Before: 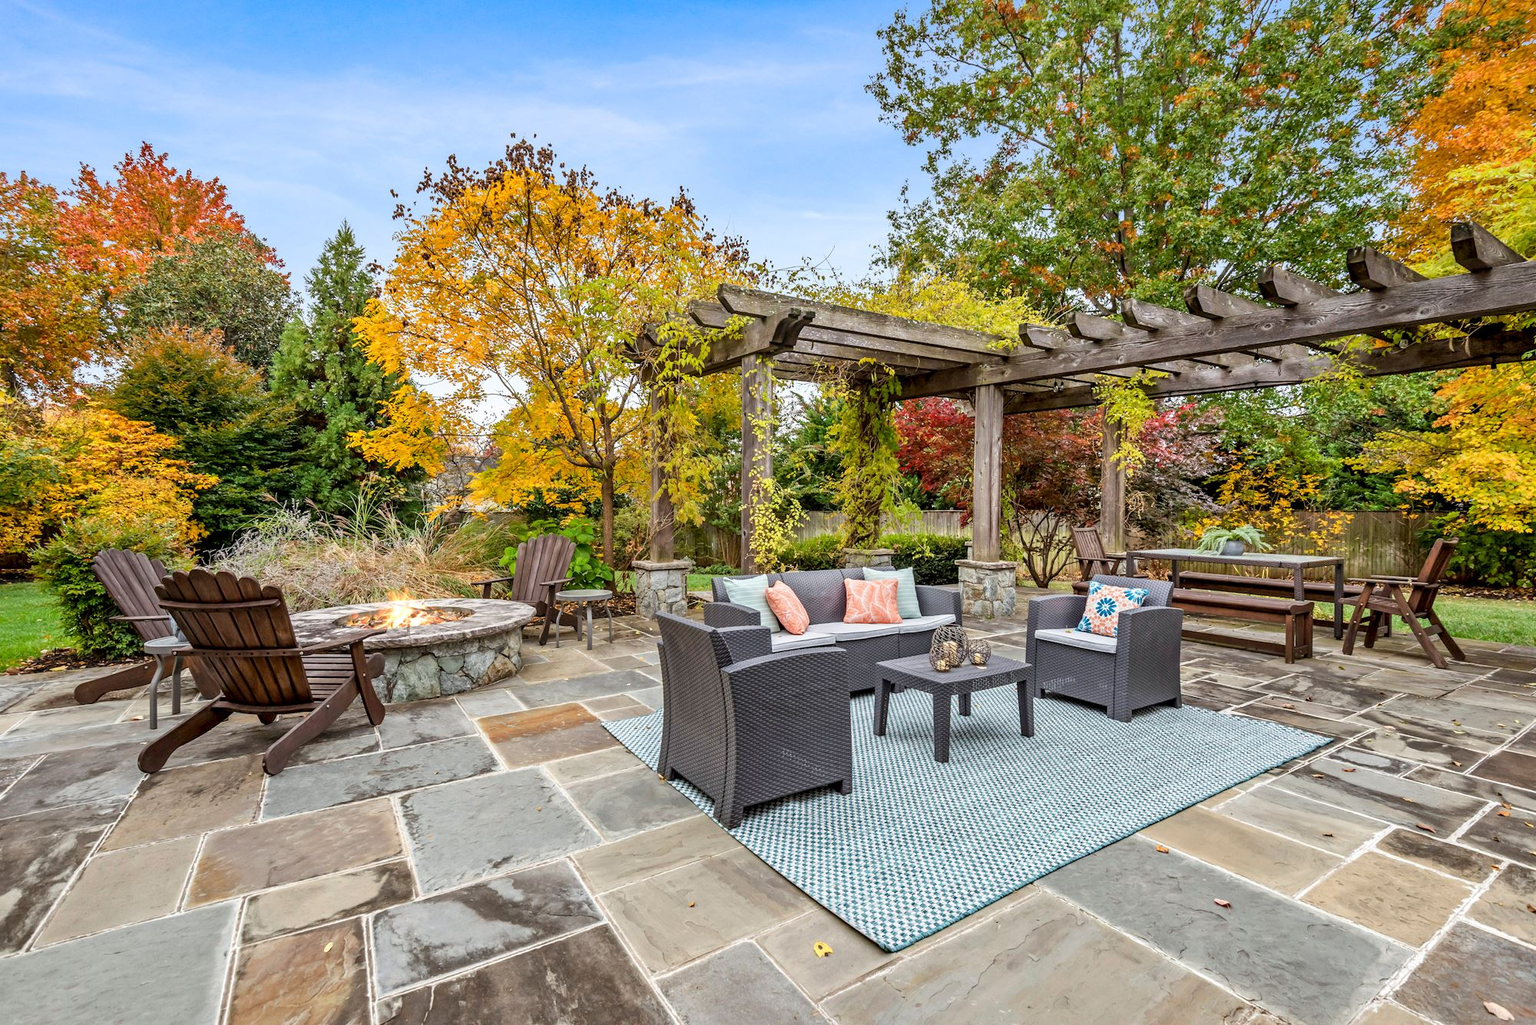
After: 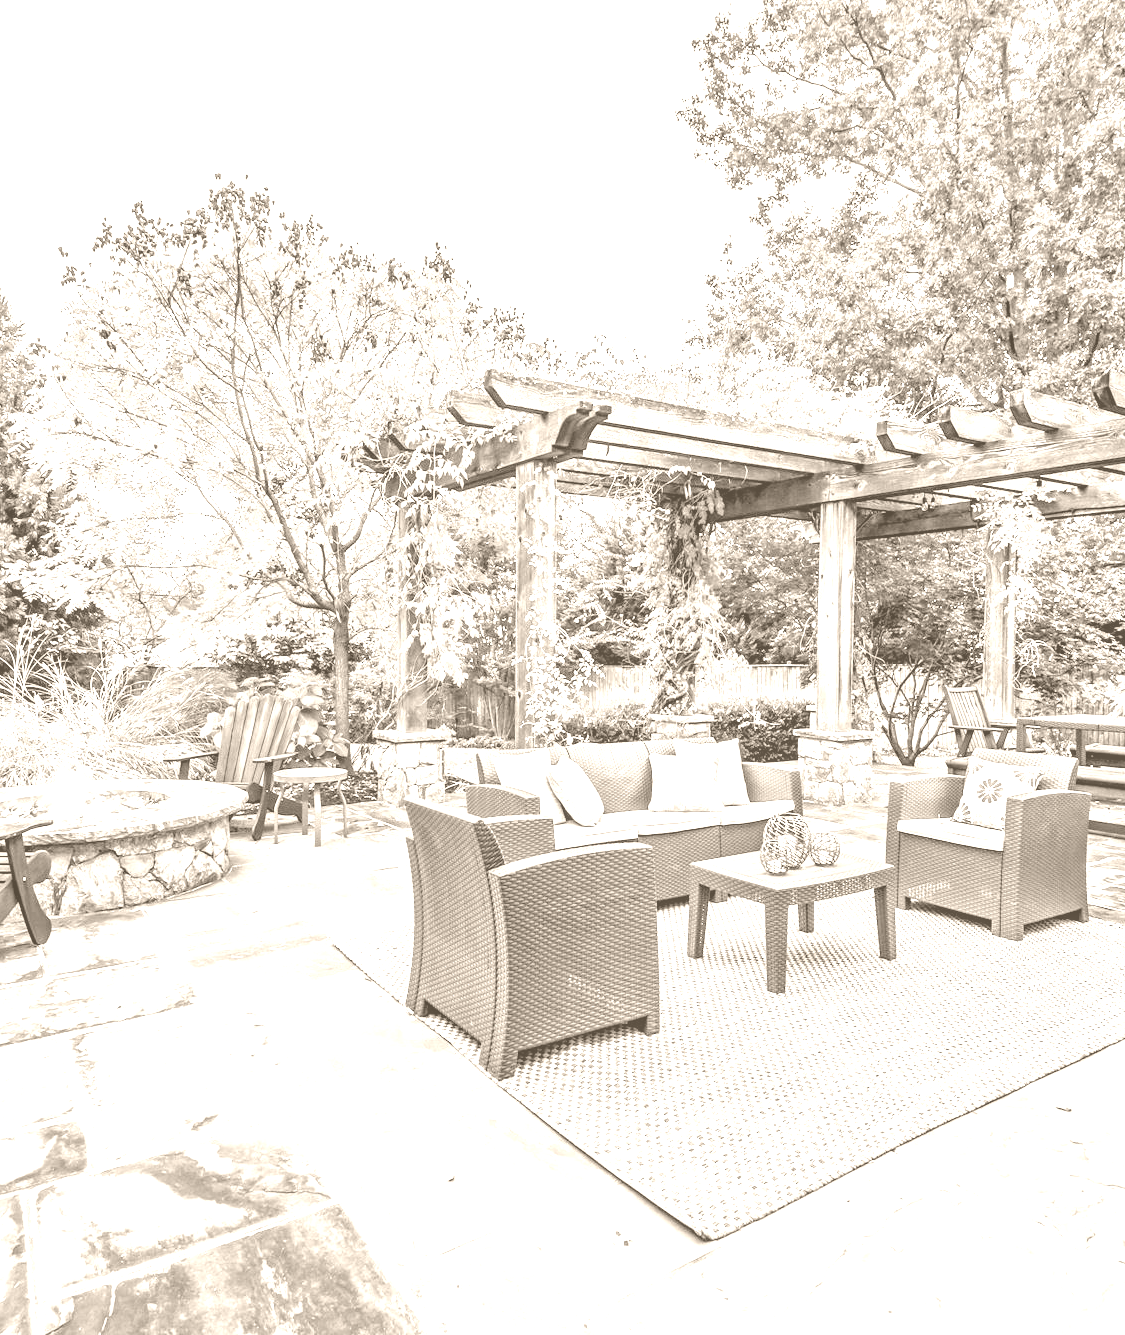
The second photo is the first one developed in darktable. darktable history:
color balance rgb: perceptual saturation grading › global saturation 20%, global vibrance 20%
local contrast: detail 110%
colorize: hue 34.49°, saturation 35.33%, source mix 100%, version 1
crop and rotate: left 22.516%, right 21.234%
exposure: exposure 0.178 EV, compensate exposure bias true, compensate highlight preservation false
